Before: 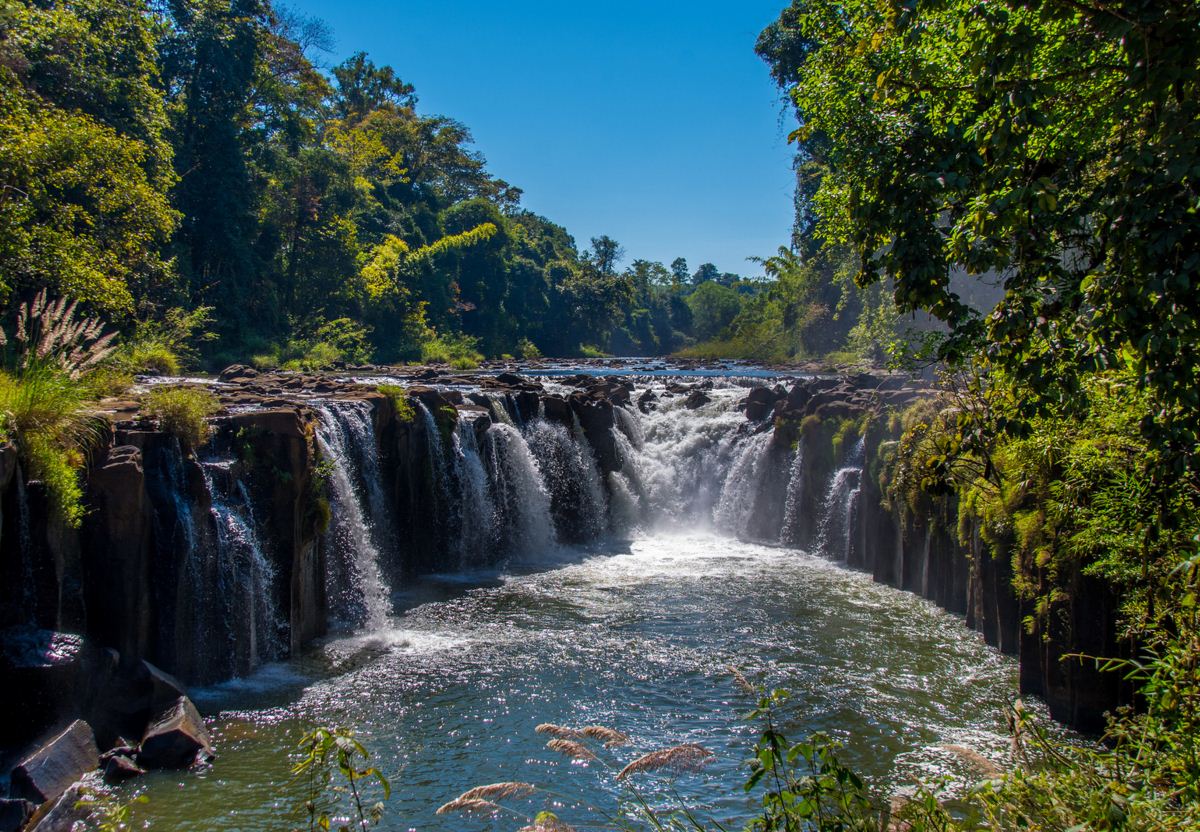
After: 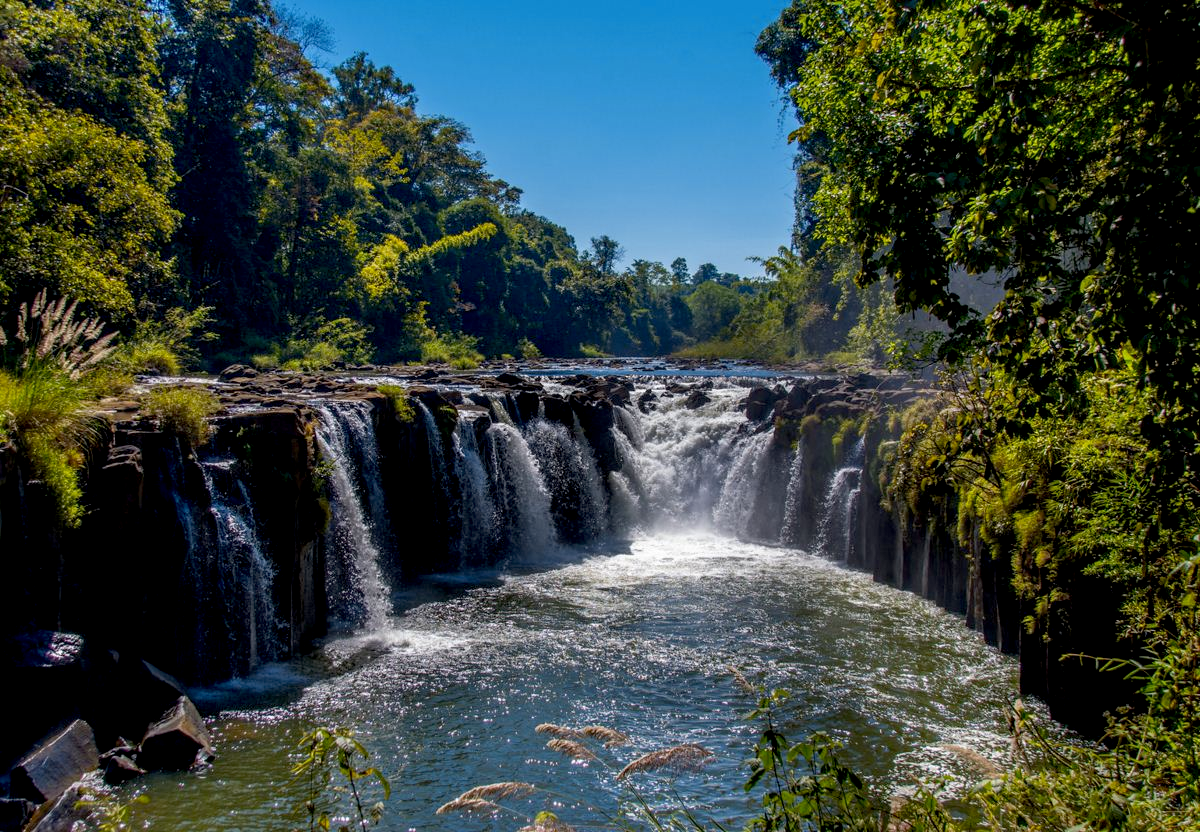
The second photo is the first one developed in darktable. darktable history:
color contrast: green-magenta contrast 0.81
exposure: black level correction 0.01, exposure 0.014 EV, compensate highlight preservation false
